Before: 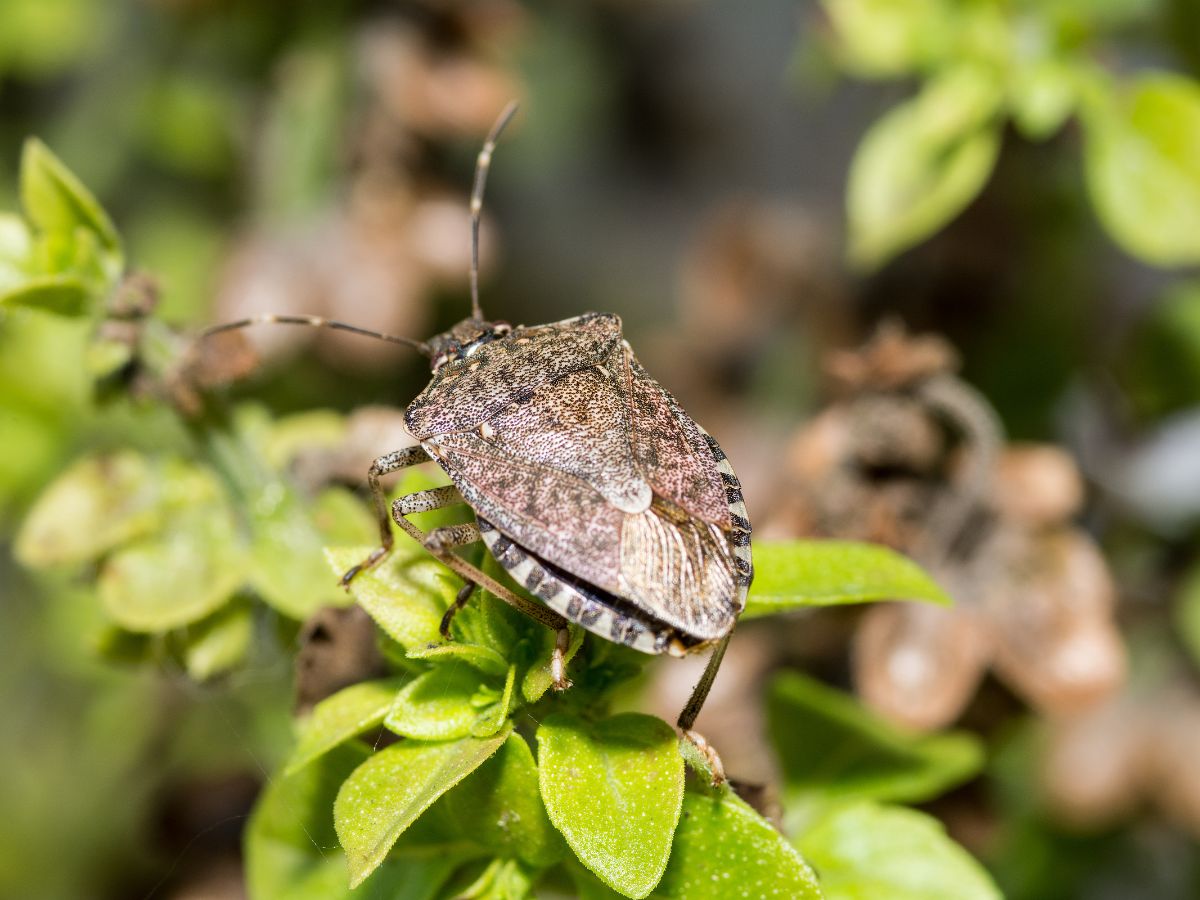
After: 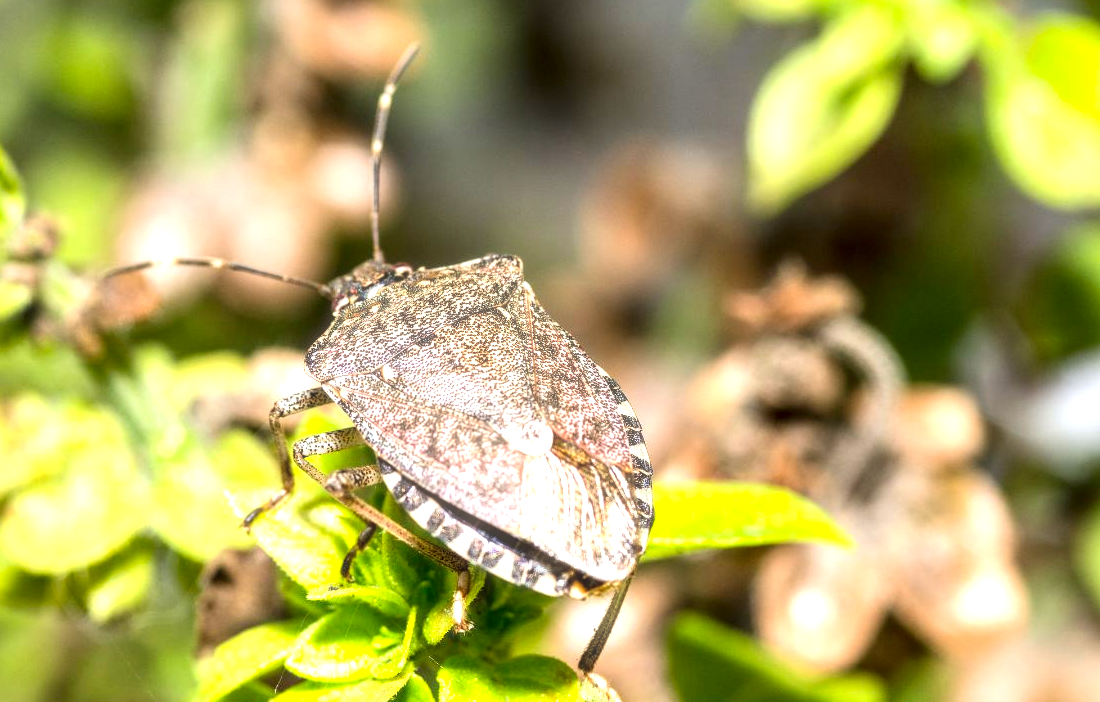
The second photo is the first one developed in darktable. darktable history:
crop: left 8.308%, top 6.535%, bottom 15.364%
exposure: black level correction 0.001, exposure 0.965 EV, compensate highlight preservation false
contrast brightness saturation: contrast 0.083, saturation 0.199
haze removal: strength -0.103, adaptive false
local contrast: on, module defaults
